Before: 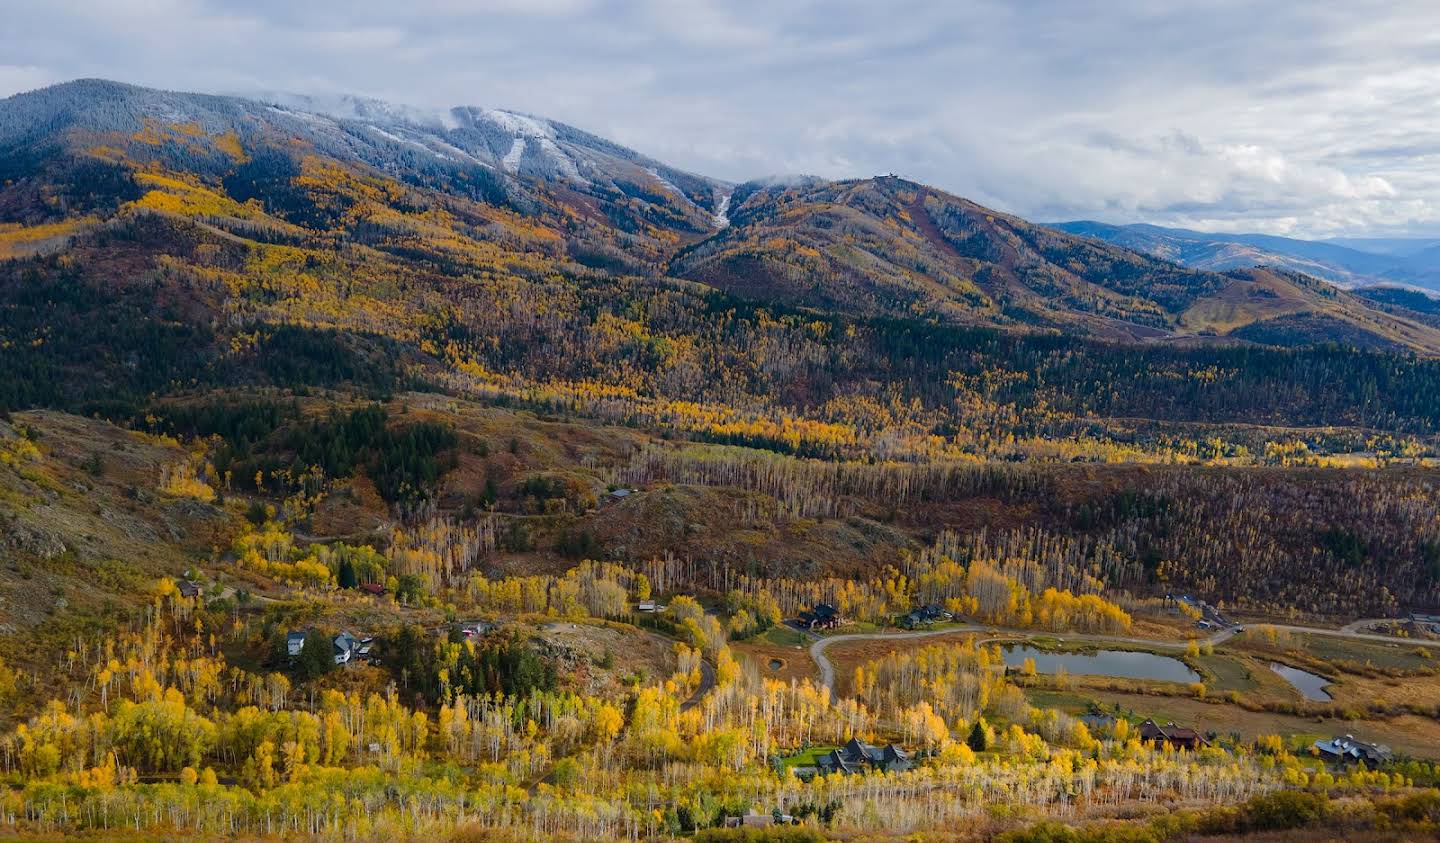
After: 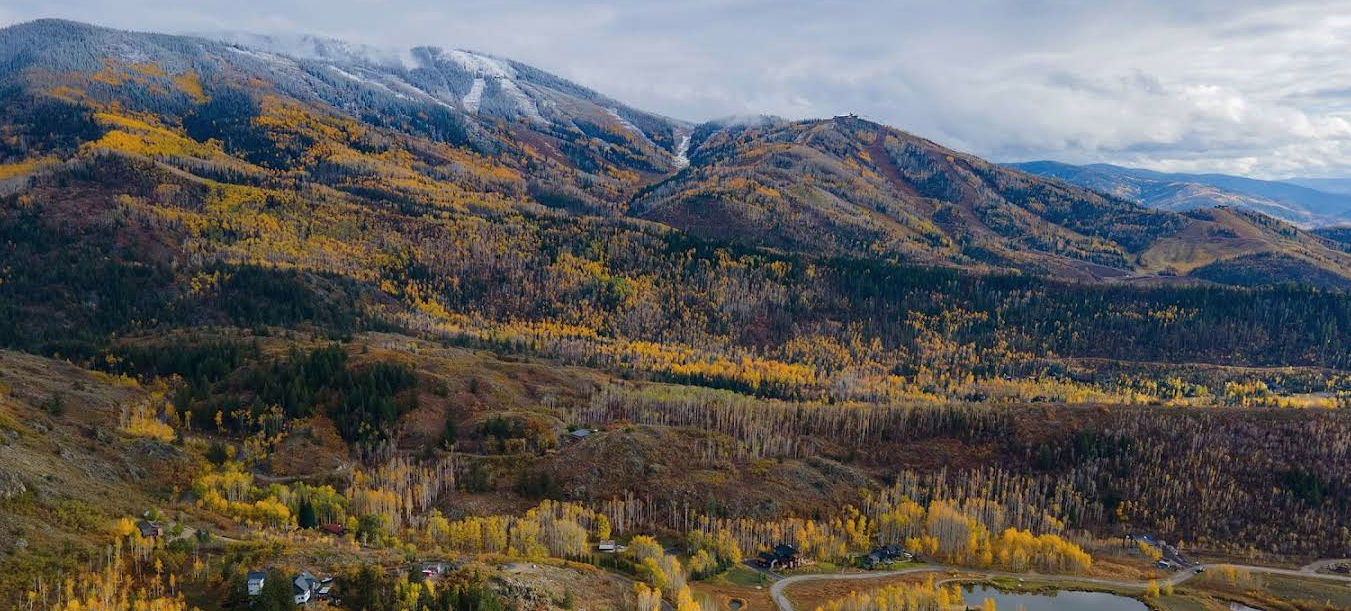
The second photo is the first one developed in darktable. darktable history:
crop: left 2.8%, top 7.21%, right 3.351%, bottom 20.279%
contrast brightness saturation: contrast 0.006, saturation -0.057
